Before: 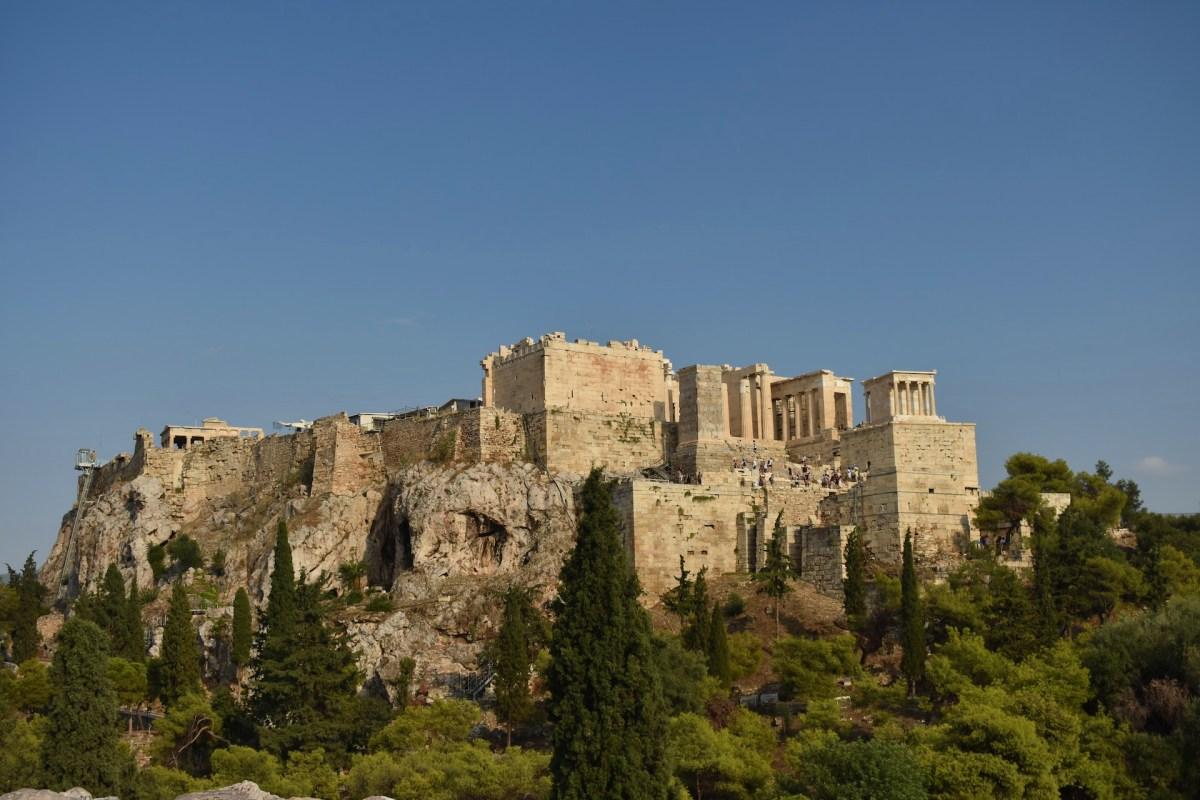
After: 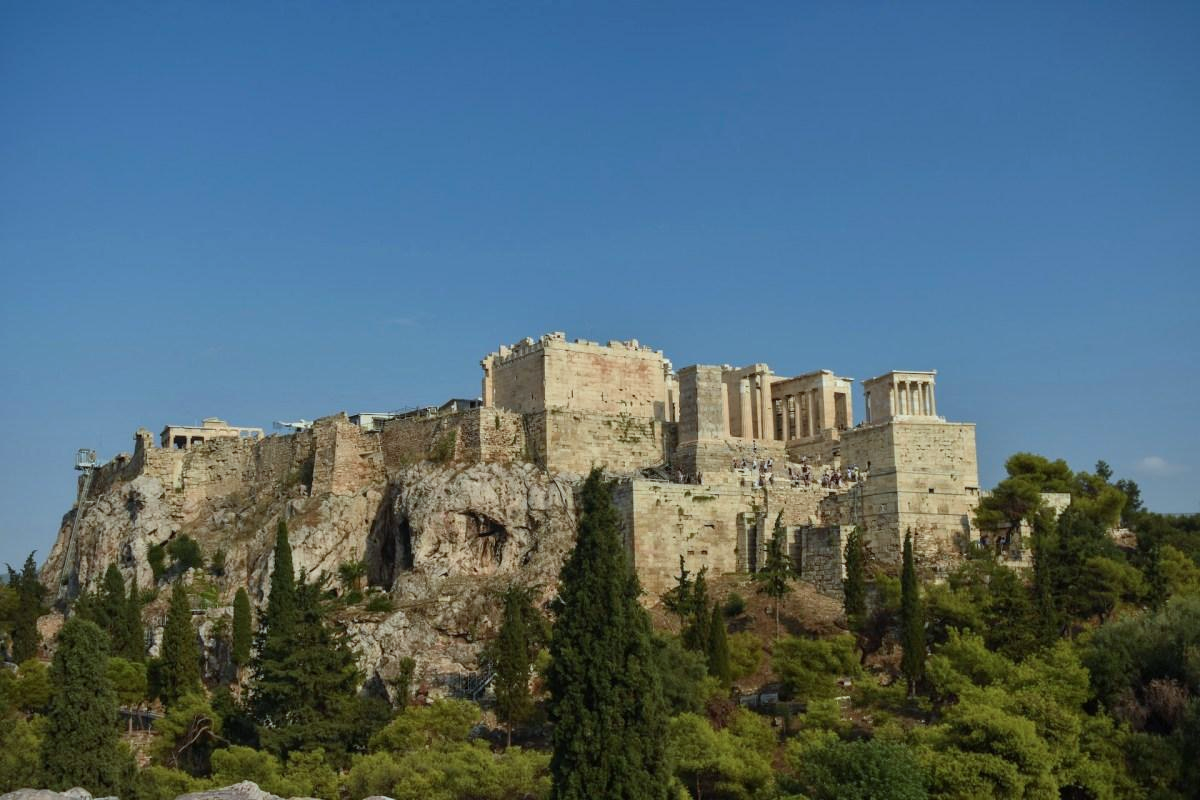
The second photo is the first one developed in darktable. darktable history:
local contrast: detail 110%
color calibration: illuminant Planckian (black body), x 0.368, y 0.361, temperature 4275.92 K
